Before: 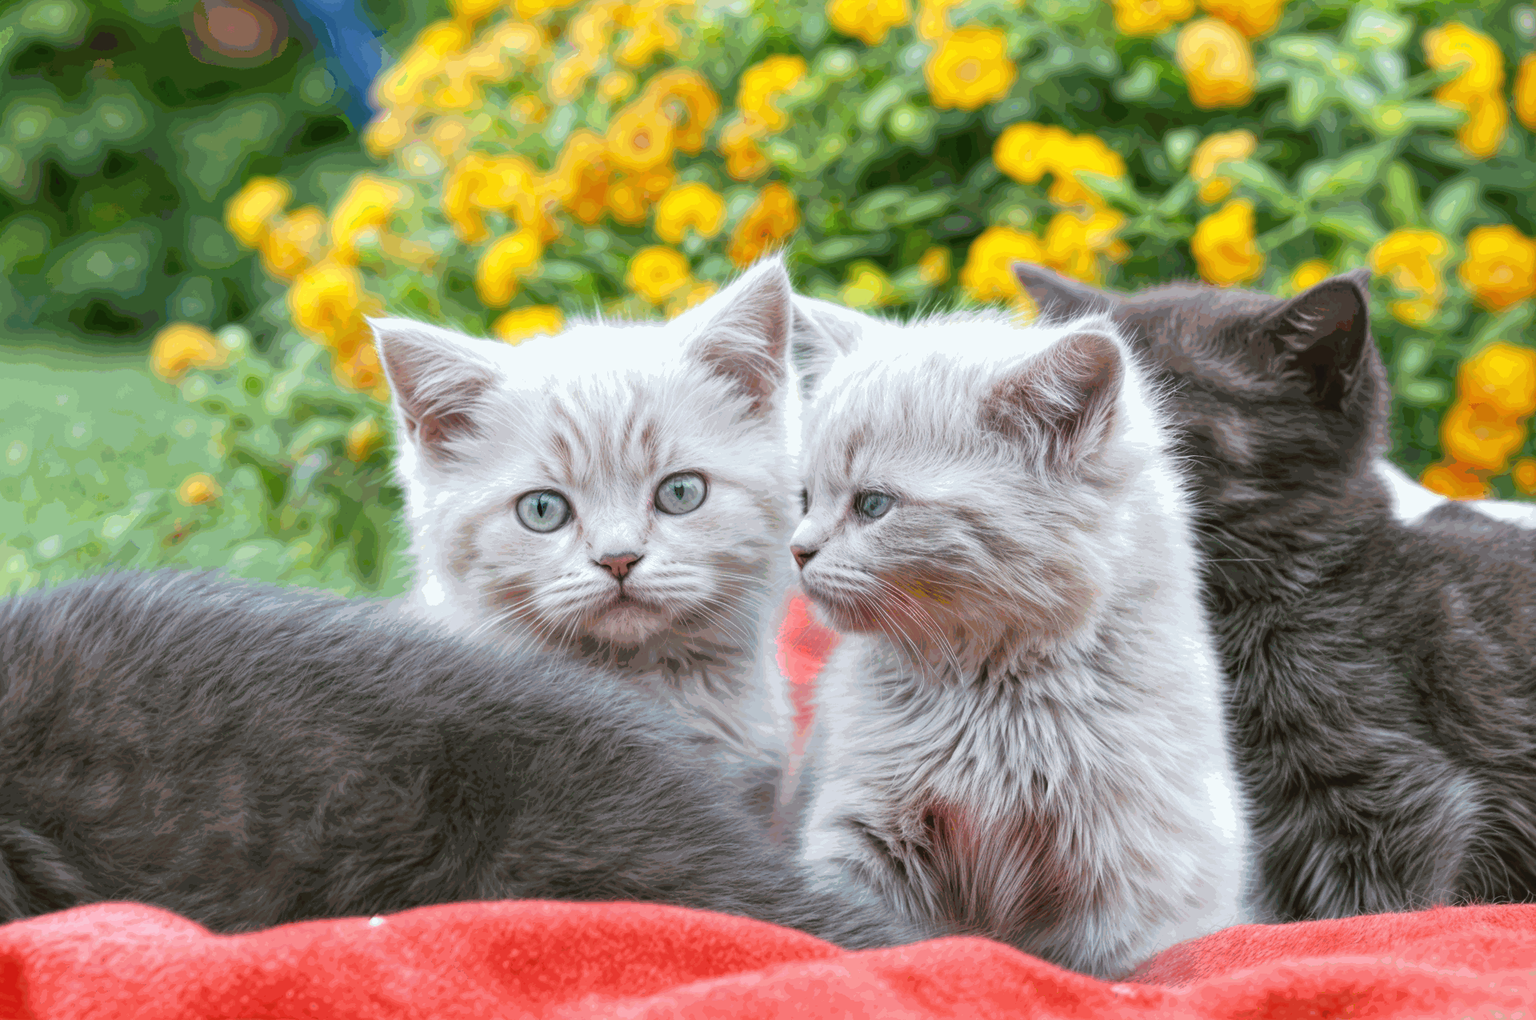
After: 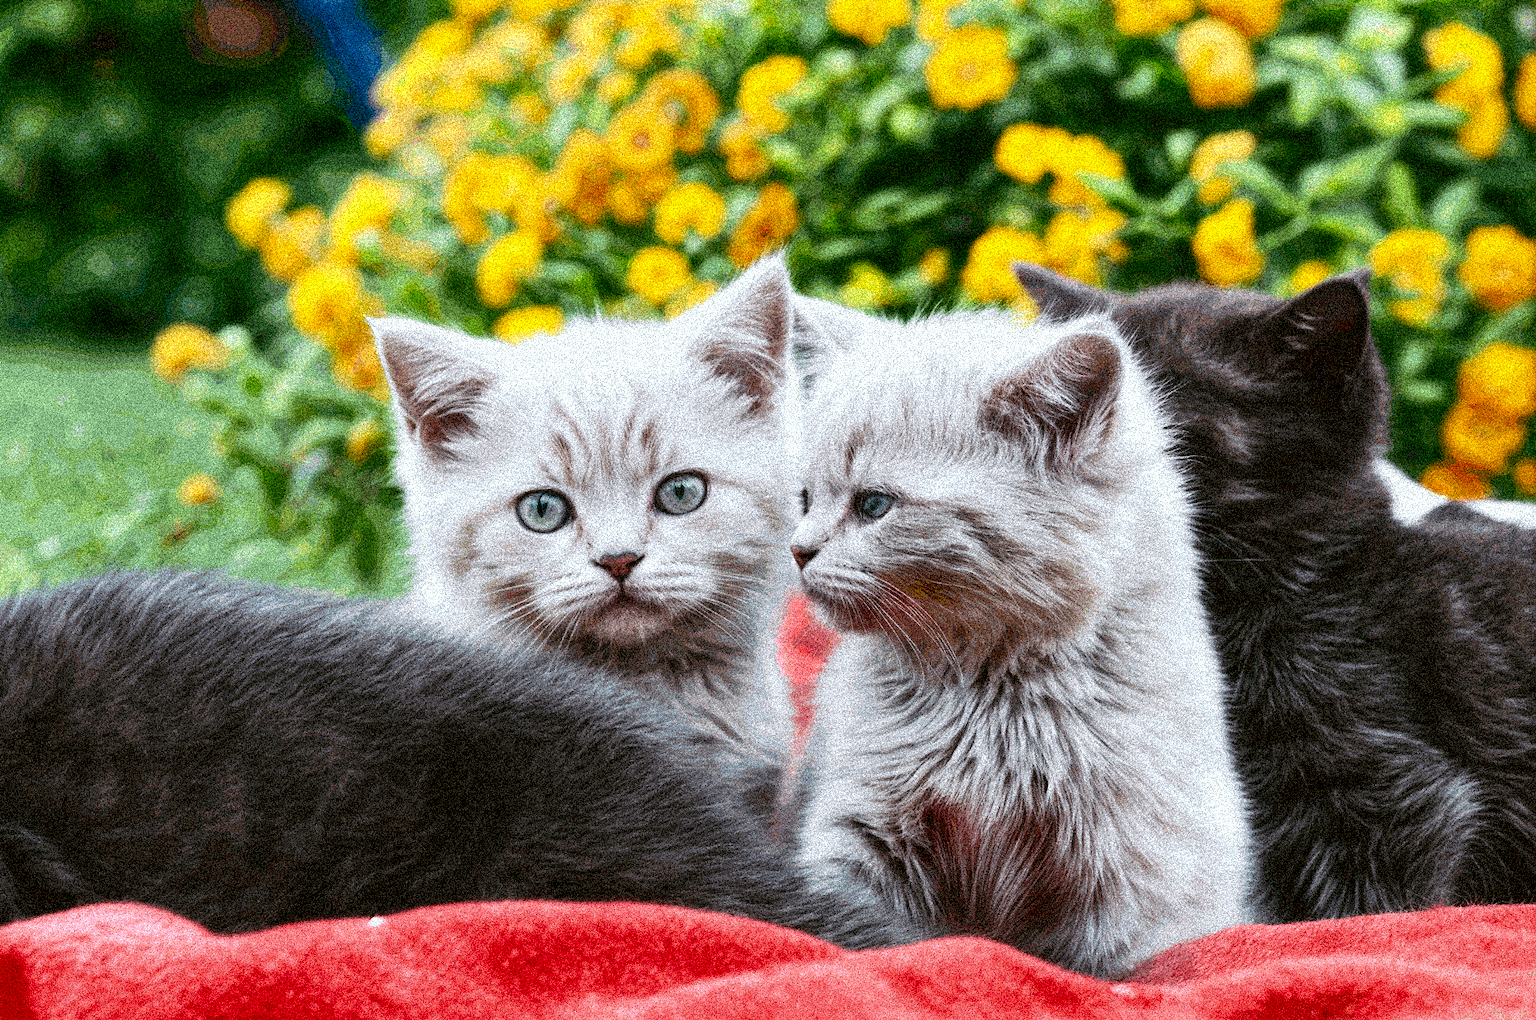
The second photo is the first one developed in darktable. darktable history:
grain: coarseness 3.75 ISO, strength 100%, mid-tones bias 0%
contrast brightness saturation: contrast 0.24, brightness -0.24, saturation 0.14
